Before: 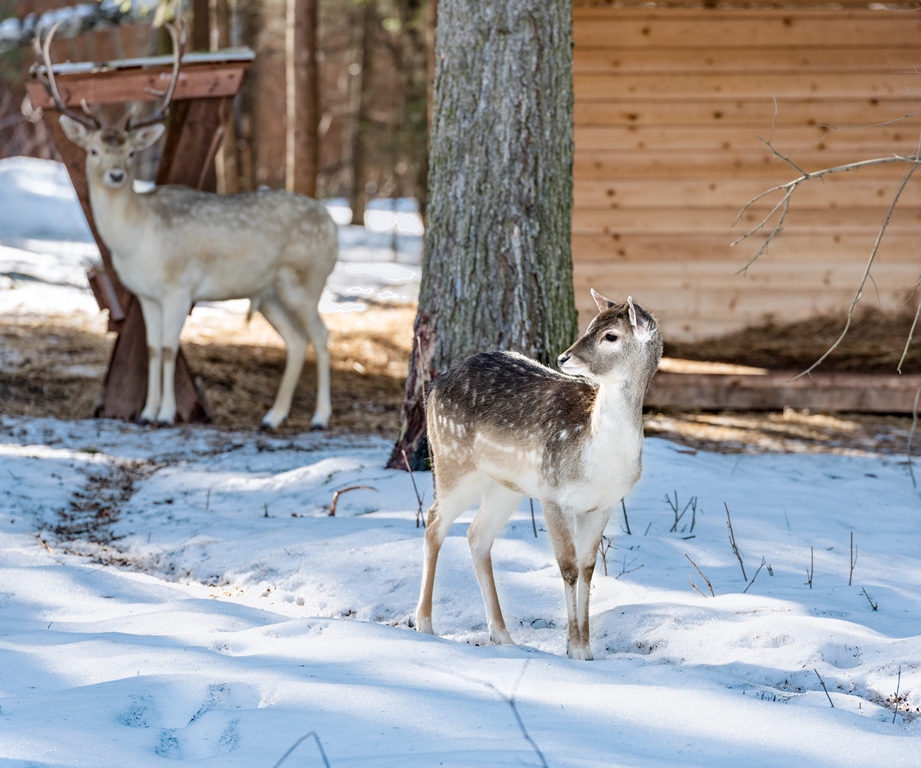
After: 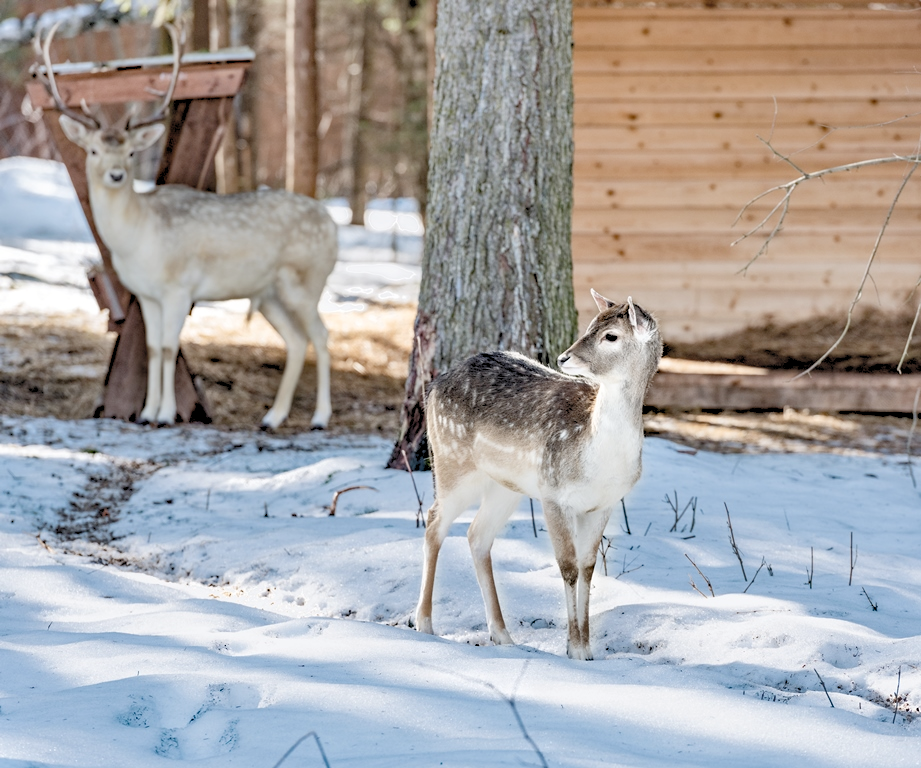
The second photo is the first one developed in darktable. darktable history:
haze removal: compatibility mode true, adaptive false
contrast brightness saturation: contrast -0.05, saturation -0.41
levels: levels [0.072, 0.414, 0.976]
shadows and highlights: low approximation 0.01, soften with gaussian
